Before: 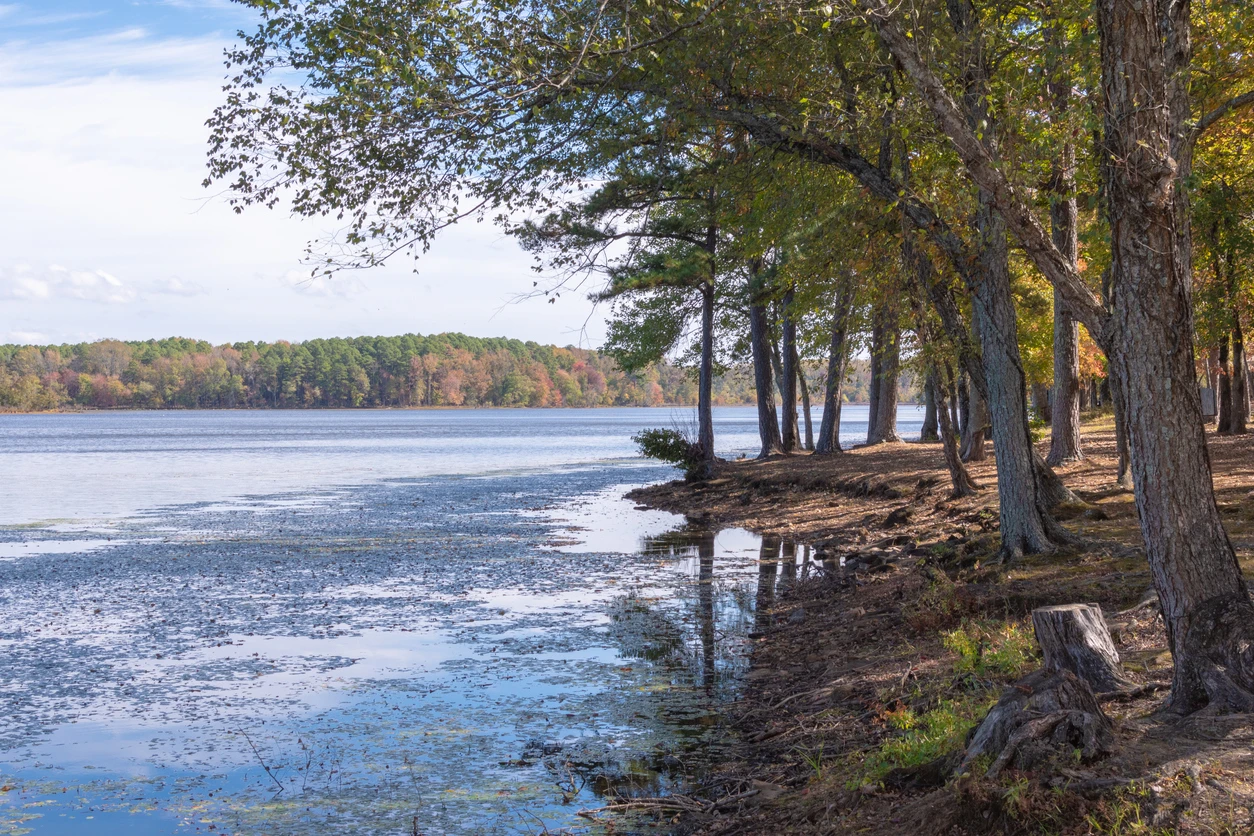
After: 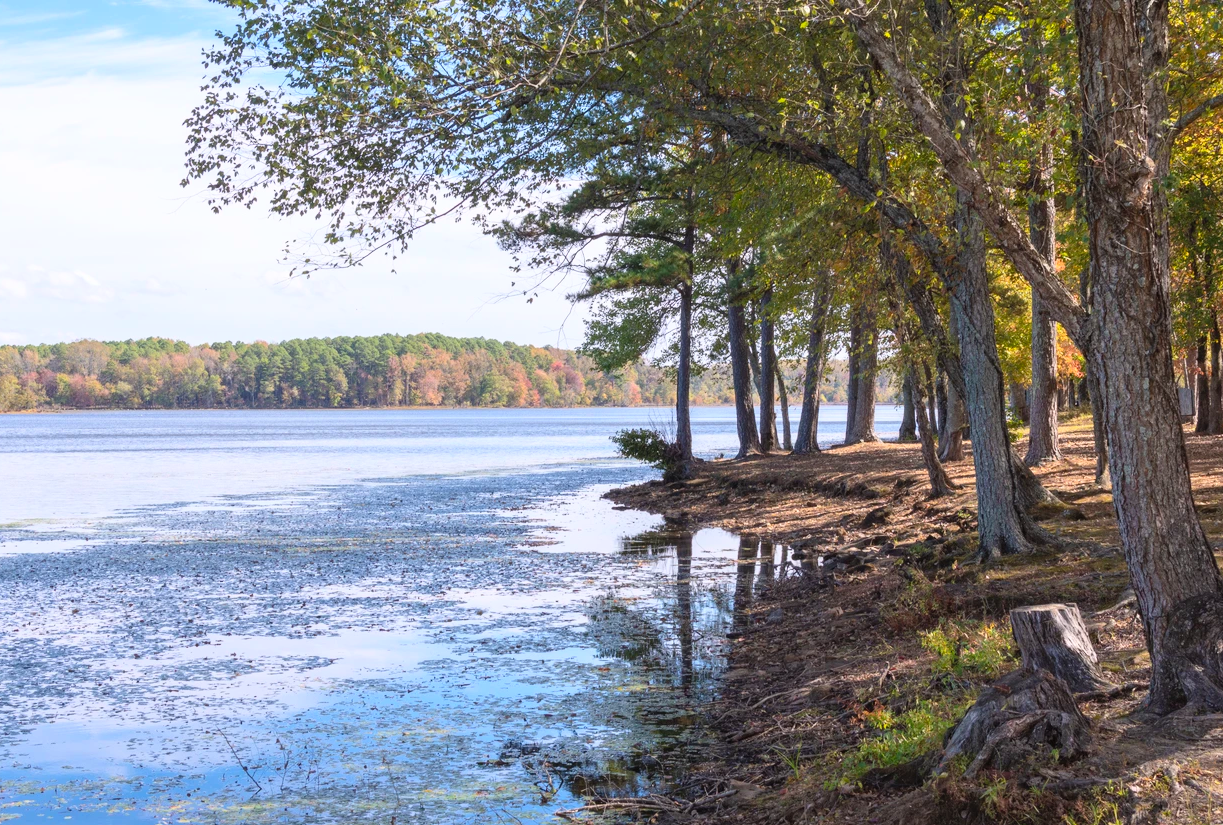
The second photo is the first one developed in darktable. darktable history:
crop and rotate: left 1.774%, right 0.633%, bottom 1.28%
contrast brightness saturation: contrast 0.2, brightness 0.16, saturation 0.22
